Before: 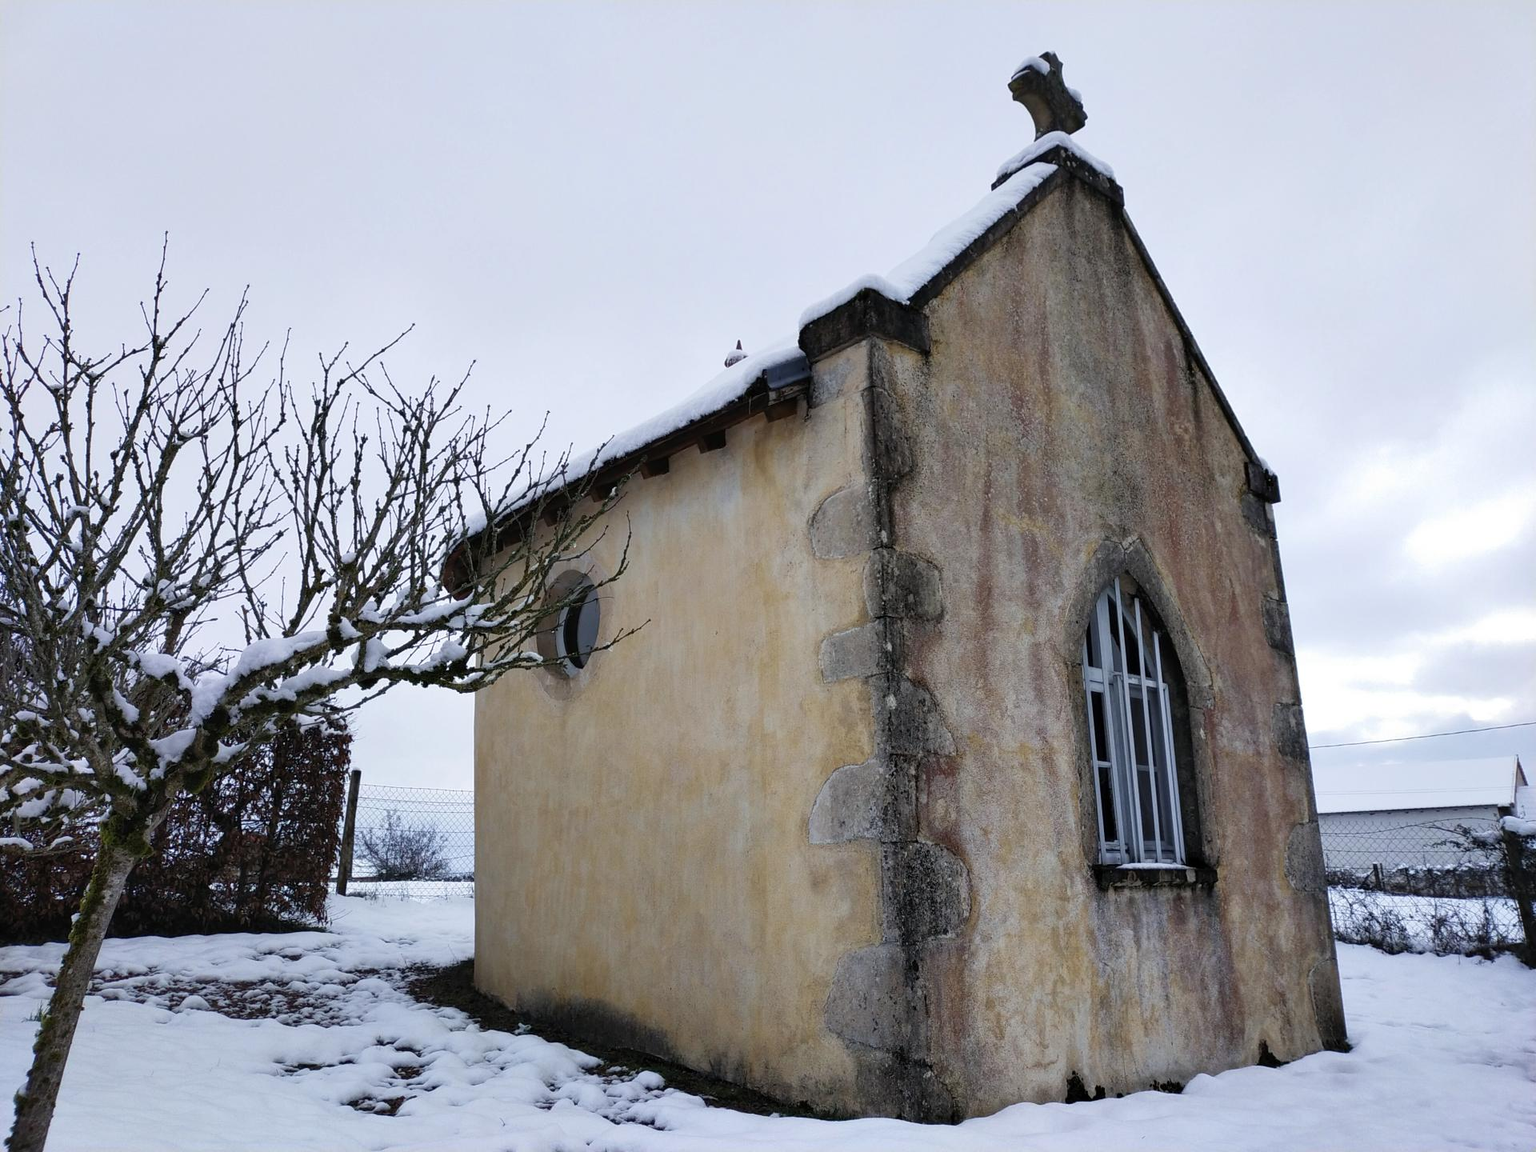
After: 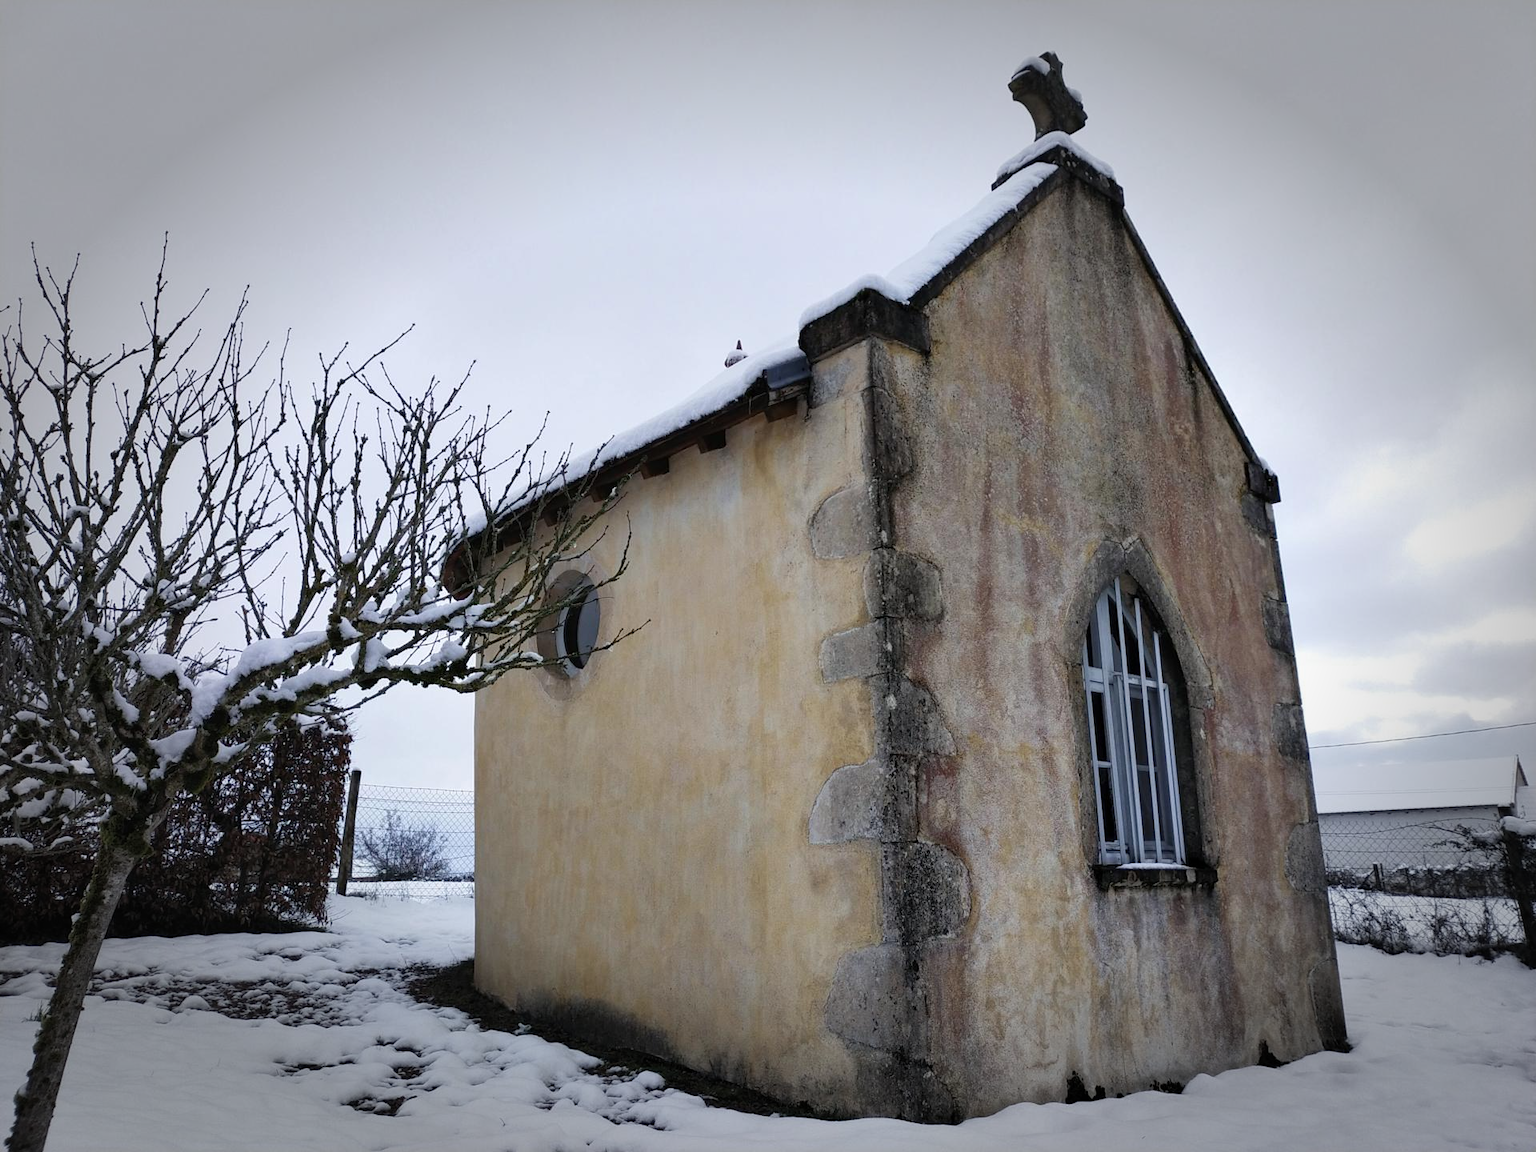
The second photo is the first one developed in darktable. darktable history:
vignetting: fall-off start 66.58%, fall-off radius 39.67%, automatic ratio true, width/height ratio 0.668, unbound false
